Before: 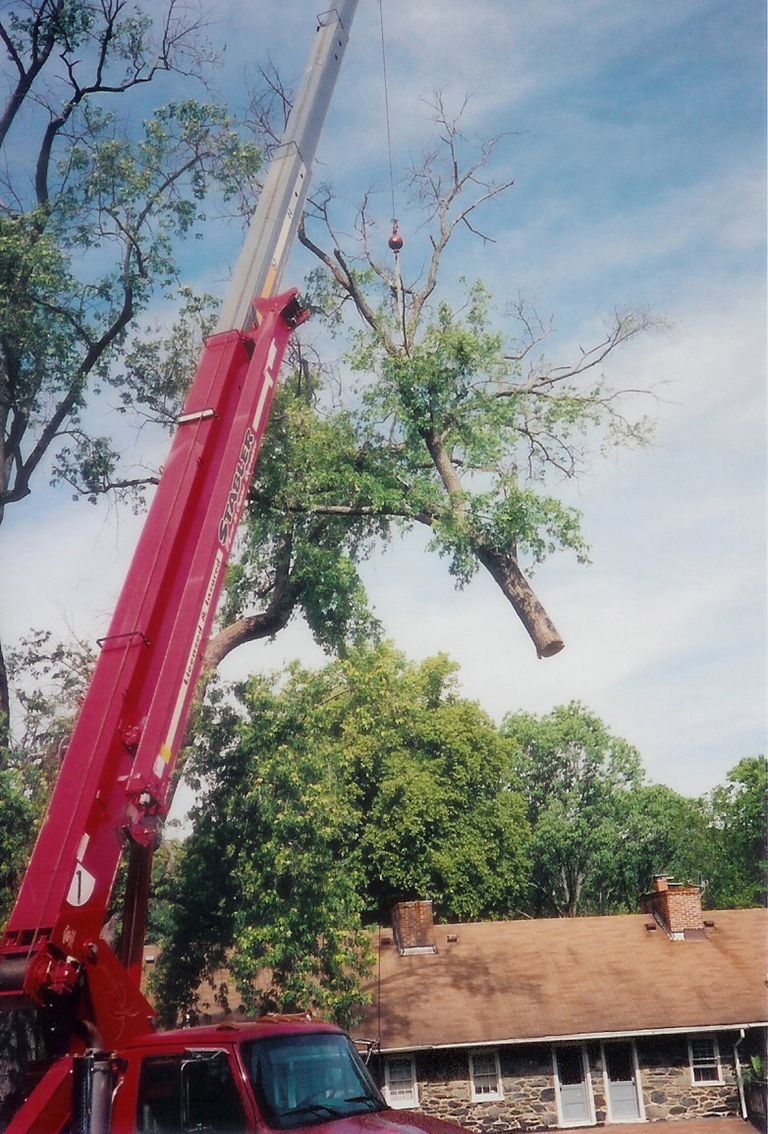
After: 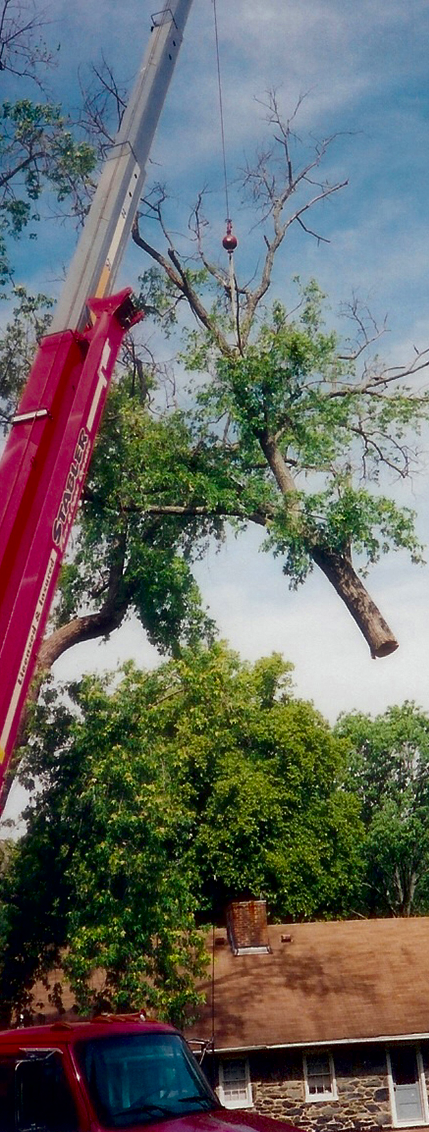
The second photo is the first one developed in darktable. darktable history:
exposure: black level correction 0.009, exposure 0.119 EV, compensate highlight preservation false
crop: left 21.674%, right 22.086%
contrast brightness saturation: brightness -0.25, saturation 0.2
